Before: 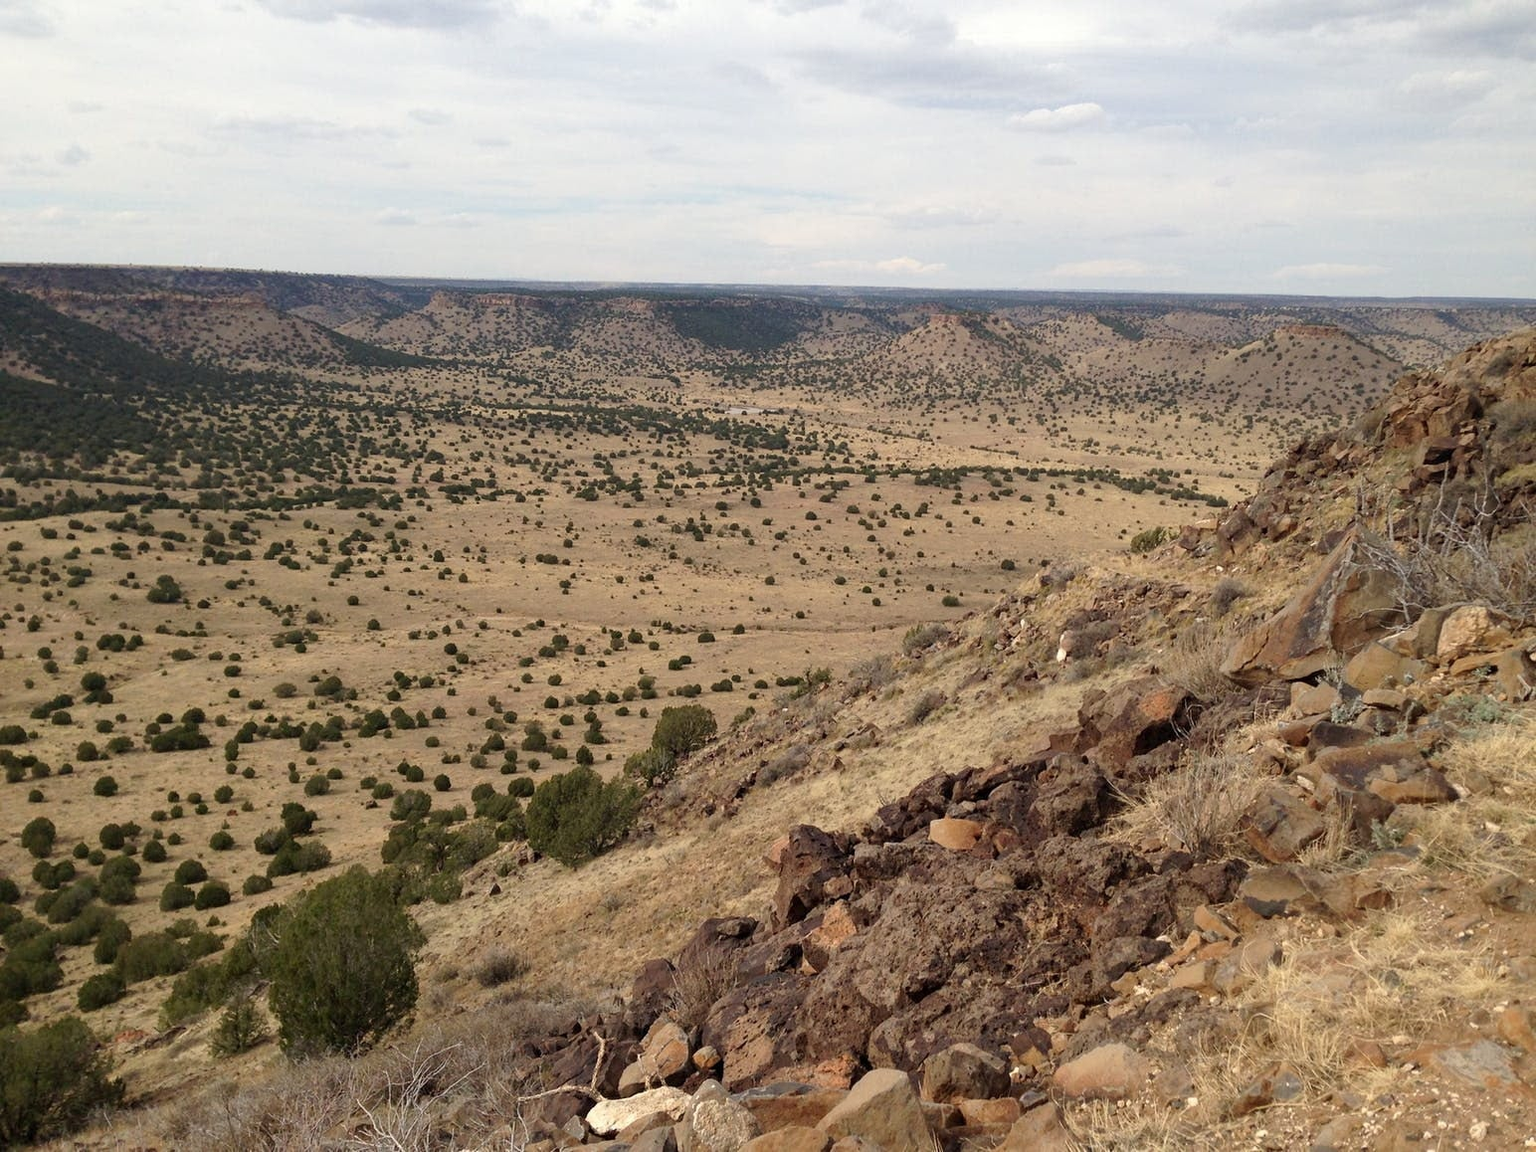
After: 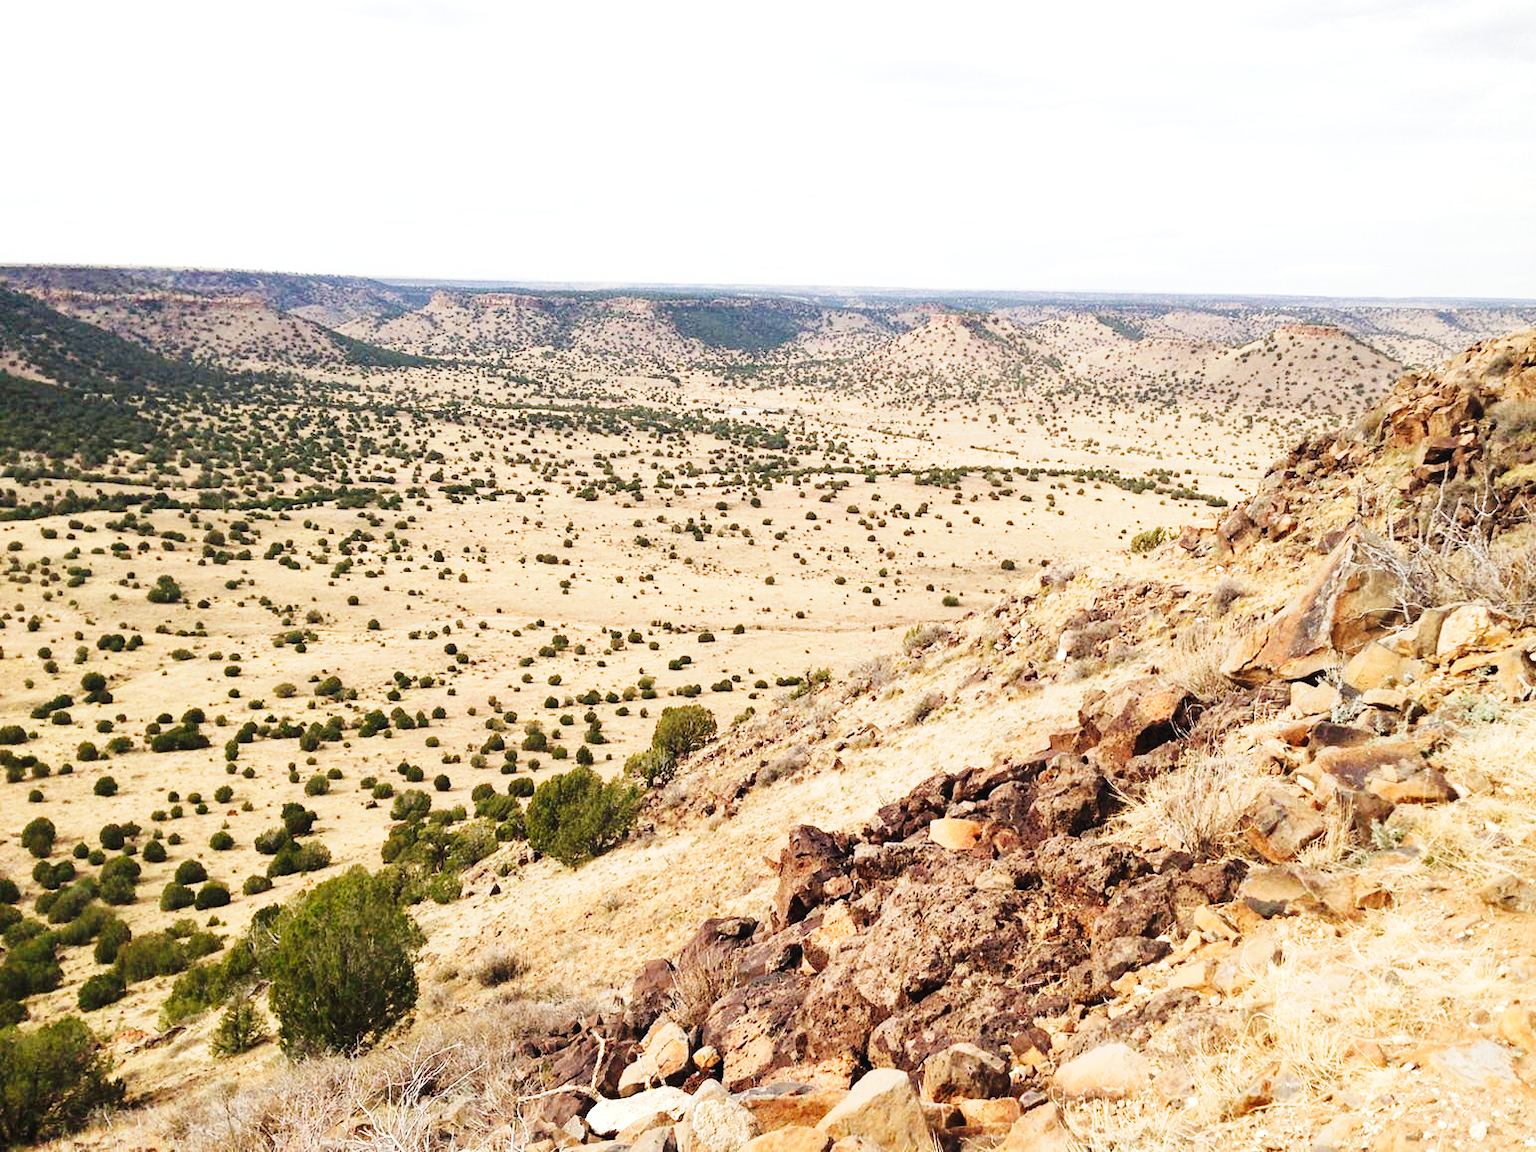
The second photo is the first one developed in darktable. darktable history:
exposure: black level correction 0, exposure 1.001 EV, compensate highlight preservation false
tone curve: curves: ch0 [(0.003, 0.023) (0.071, 0.052) (0.249, 0.201) (0.466, 0.557) (0.625, 0.761) (0.783, 0.9) (0.994, 0.968)]; ch1 [(0, 0) (0.262, 0.227) (0.417, 0.386) (0.469, 0.467) (0.502, 0.498) (0.531, 0.521) (0.576, 0.586) (0.612, 0.634) (0.634, 0.68) (0.686, 0.728) (0.994, 0.987)]; ch2 [(0, 0) (0.262, 0.188) (0.385, 0.353) (0.427, 0.424) (0.495, 0.493) (0.518, 0.544) (0.55, 0.579) (0.595, 0.621) (0.644, 0.748) (1, 1)], preserve colors none
